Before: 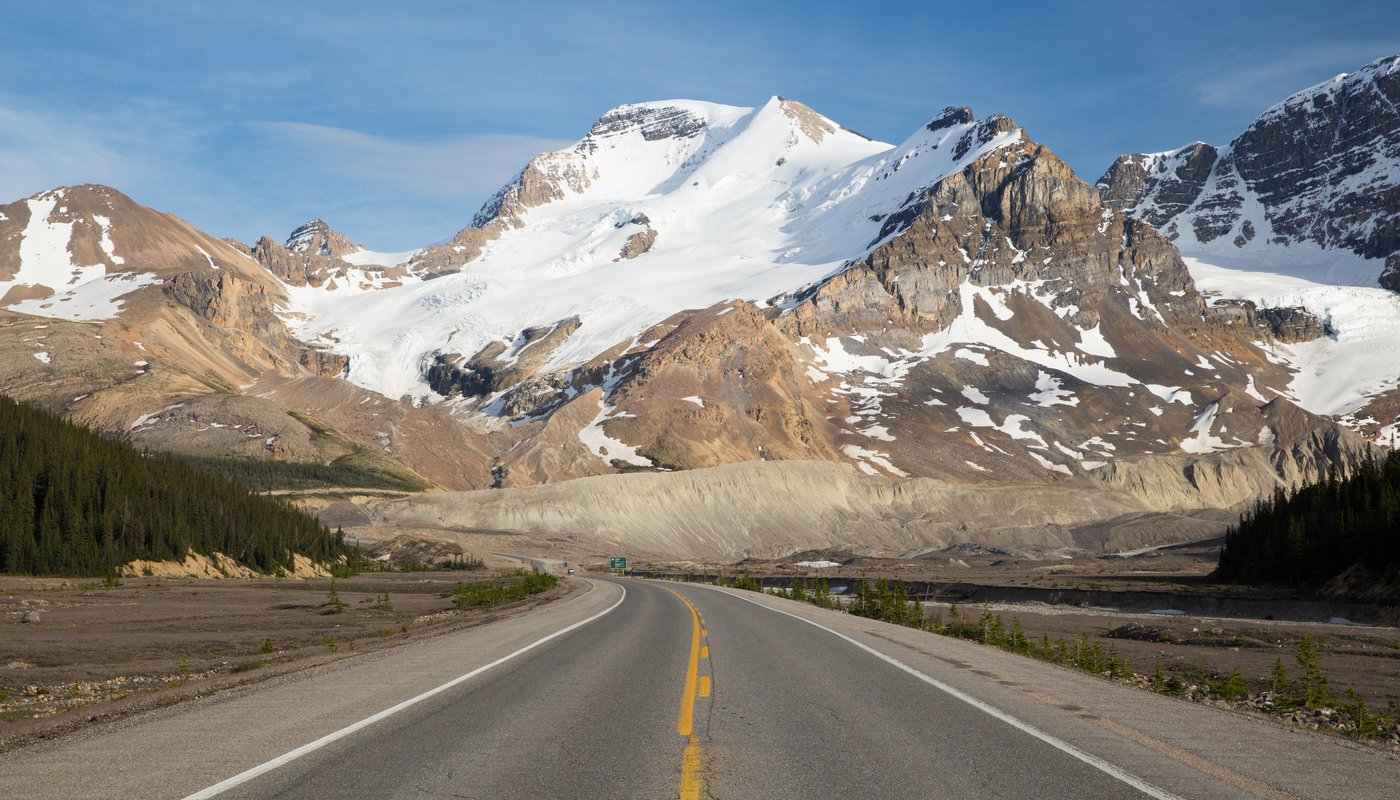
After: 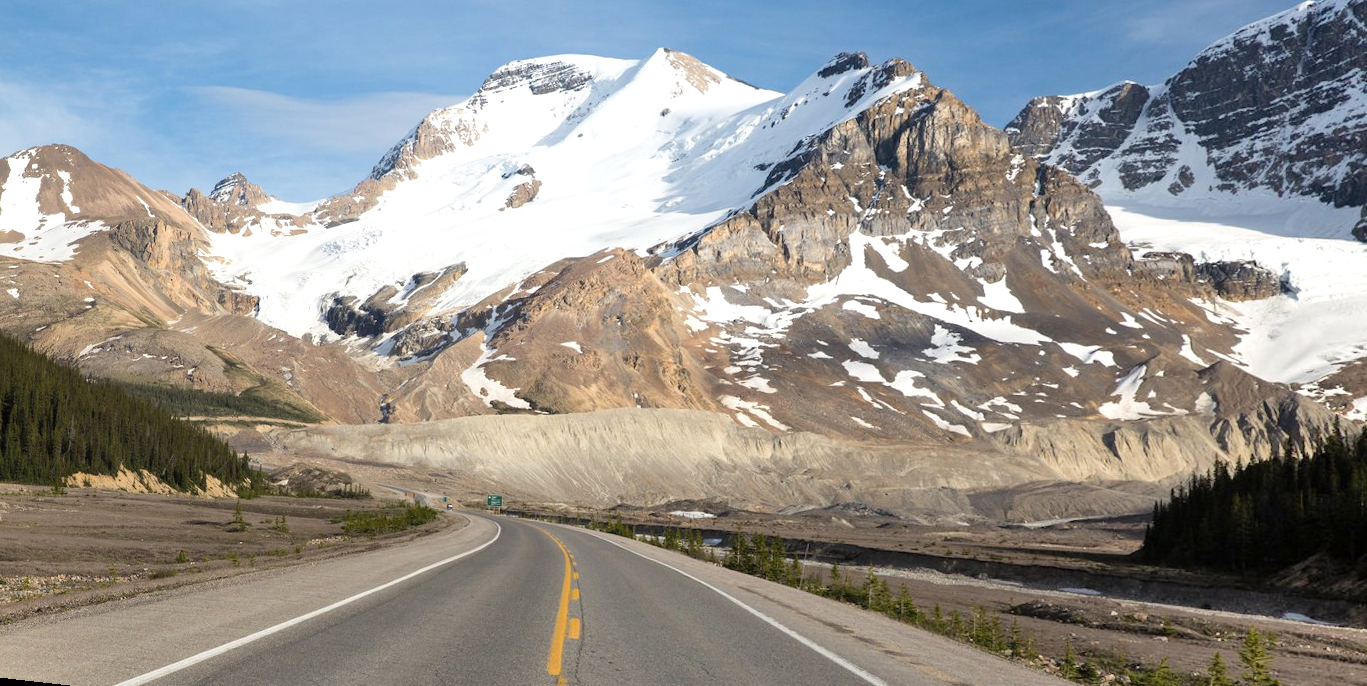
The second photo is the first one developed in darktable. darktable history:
shadows and highlights: radius 110.86, shadows 51.09, white point adjustment 9.16, highlights -4.17, highlights color adjustment 32.2%, soften with gaussian
rotate and perspective: rotation 1.69°, lens shift (vertical) -0.023, lens shift (horizontal) -0.291, crop left 0.025, crop right 0.988, crop top 0.092, crop bottom 0.842
